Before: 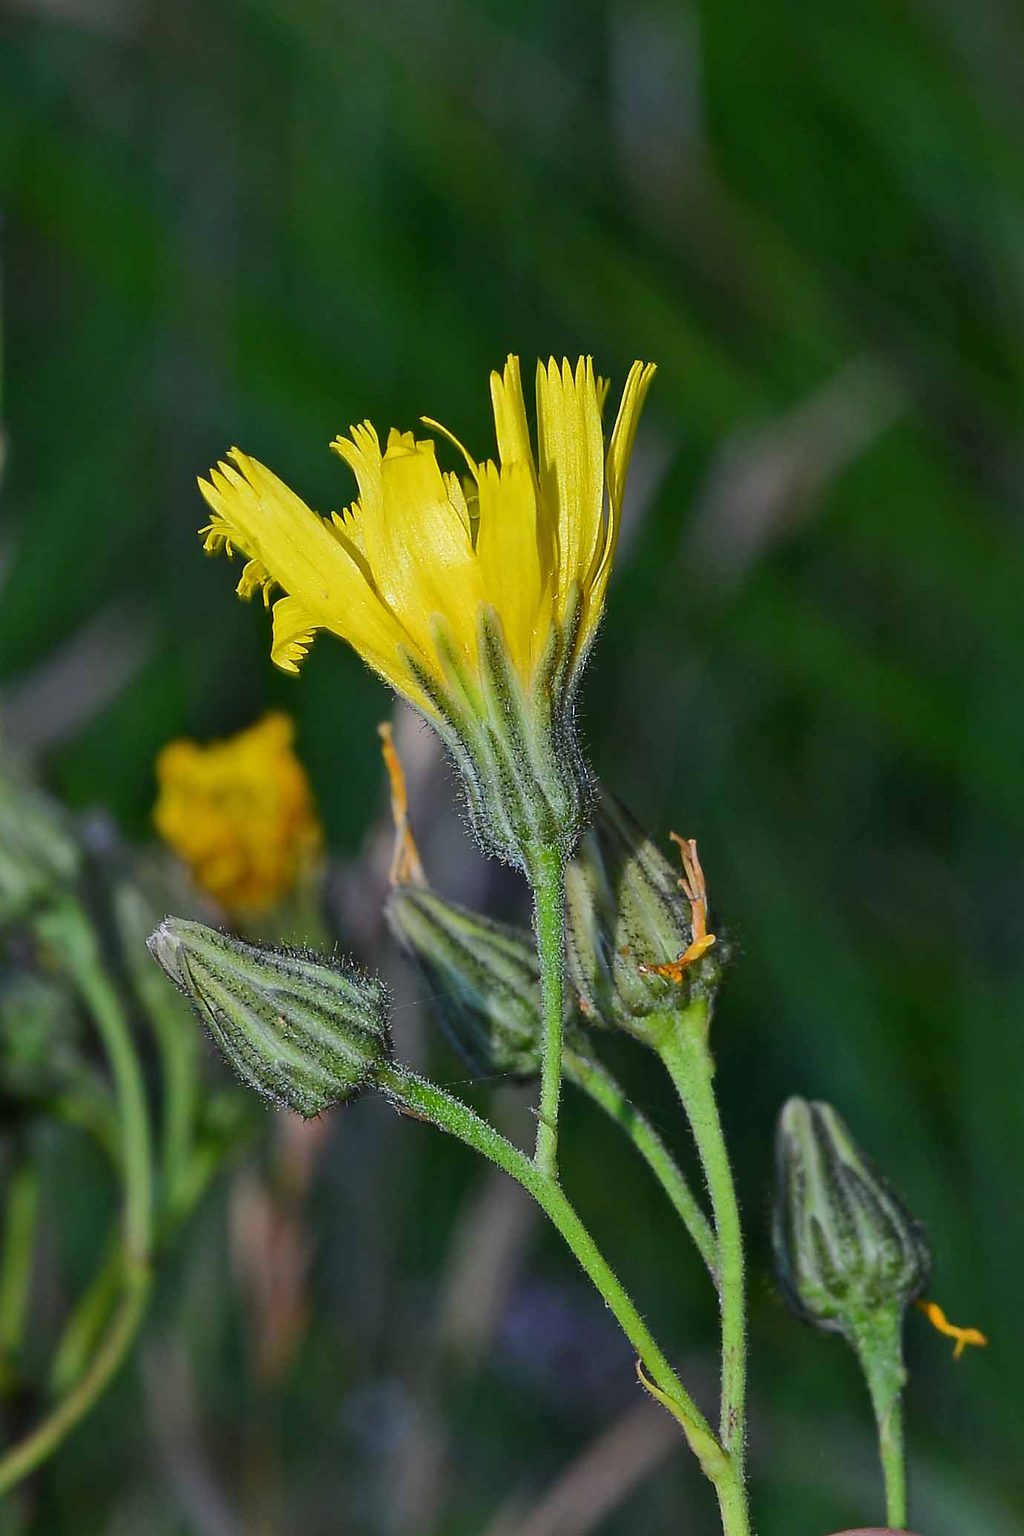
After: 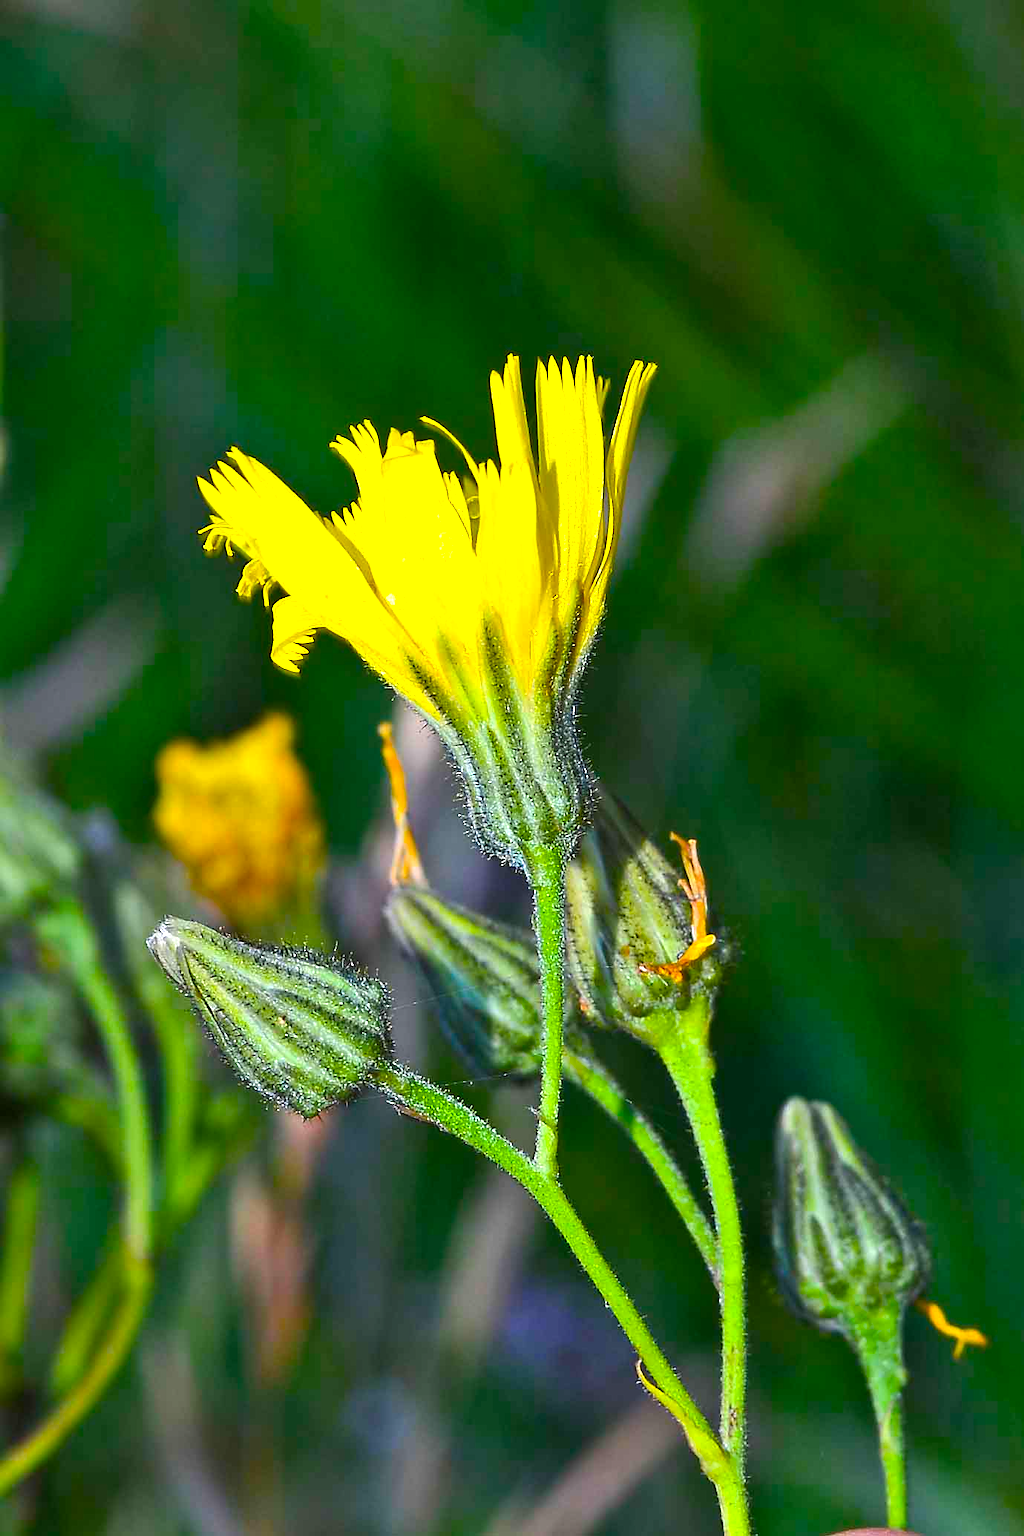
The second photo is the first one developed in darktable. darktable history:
color balance rgb: linear chroma grading › global chroma 15.492%, perceptual saturation grading › global saturation 30.469%, perceptual brilliance grading › global brilliance 30.525%
